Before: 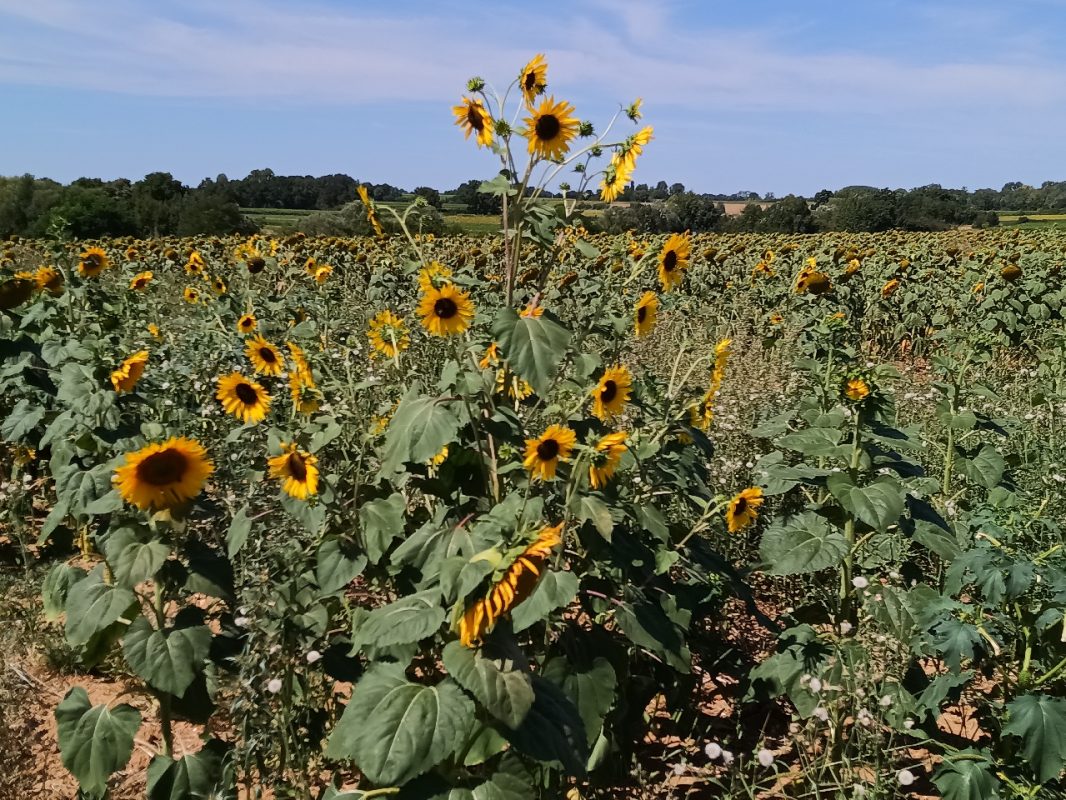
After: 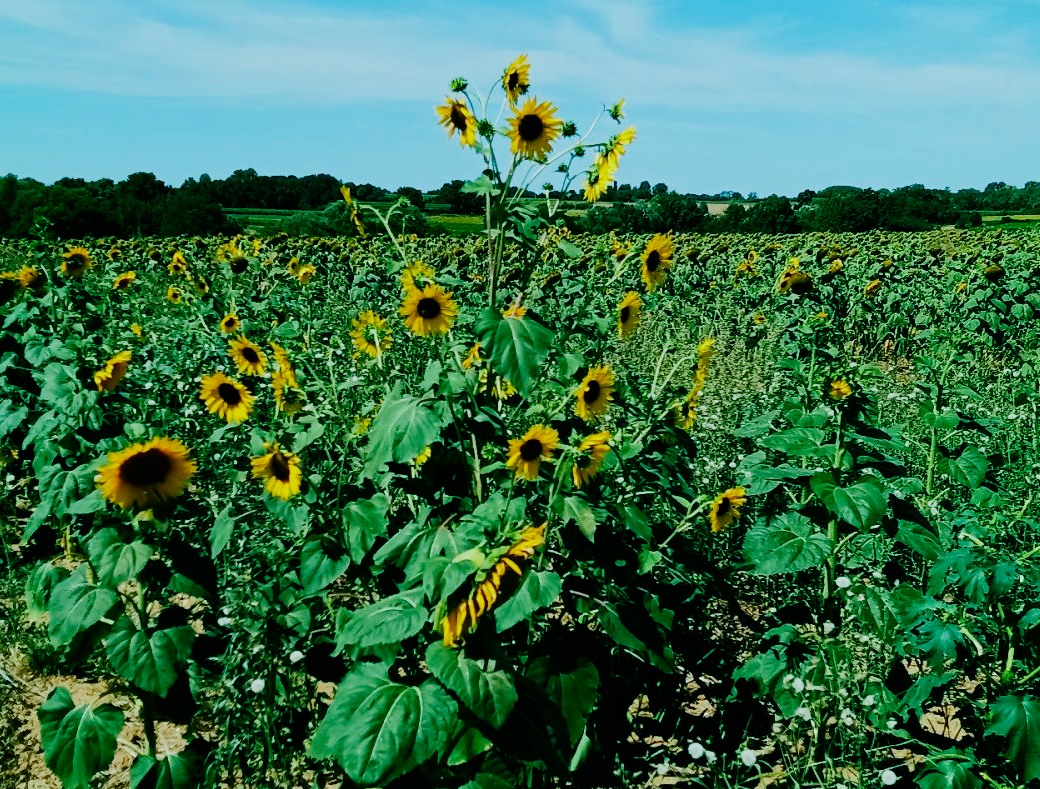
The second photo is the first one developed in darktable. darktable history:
color balance rgb: shadows lift › chroma 11.71%, shadows lift › hue 133.46°, power › chroma 2.15%, power › hue 166.83°, highlights gain › chroma 4%, highlights gain › hue 200.2°, perceptual saturation grading › global saturation 18.05%
sigmoid: contrast 1.81, skew -0.21, preserve hue 0%, red attenuation 0.1, red rotation 0.035, green attenuation 0.1, green rotation -0.017, blue attenuation 0.15, blue rotation -0.052, base primaries Rec2020
crop and rotate: left 1.774%, right 0.633%, bottom 1.28%
